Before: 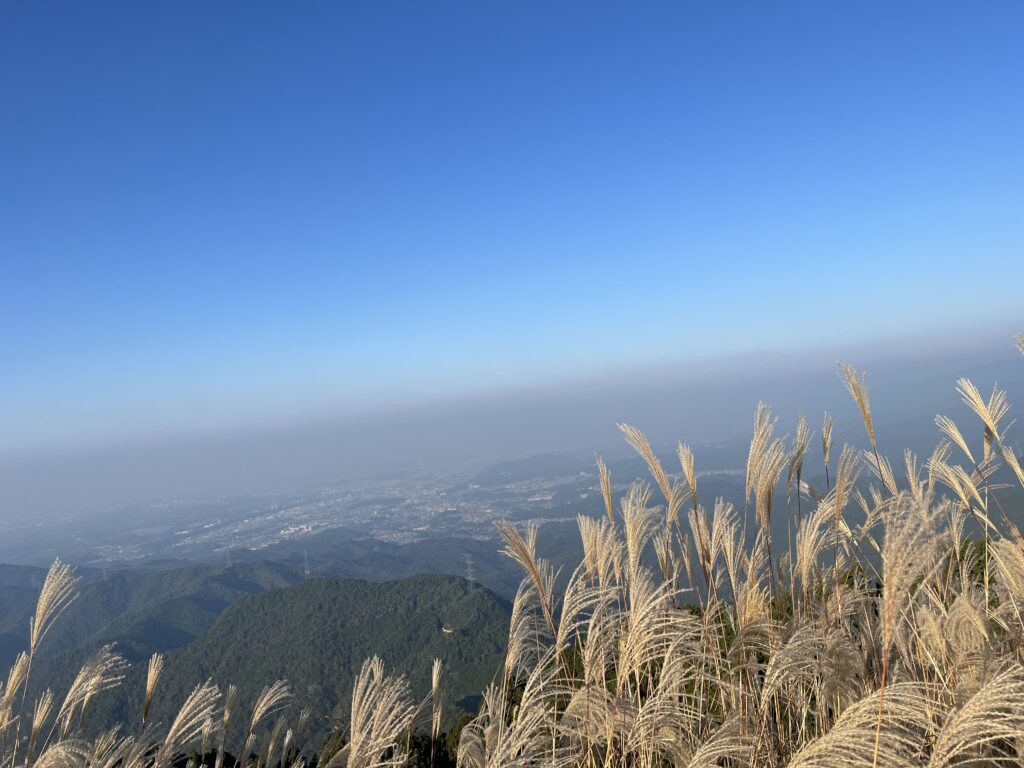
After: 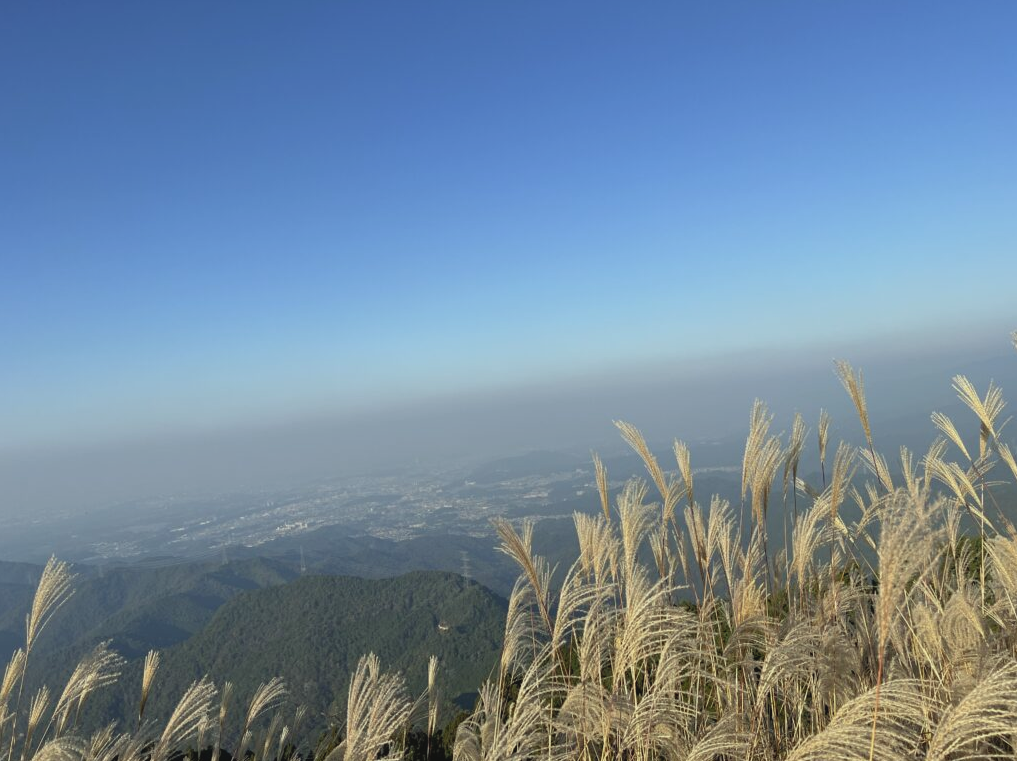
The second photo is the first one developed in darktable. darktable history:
contrast brightness saturation: contrast -0.1, saturation -0.1
color correction: highlights a* -4.28, highlights b* 6.53
crop: left 0.434%, top 0.485%, right 0.244%, bottom 0.386%
